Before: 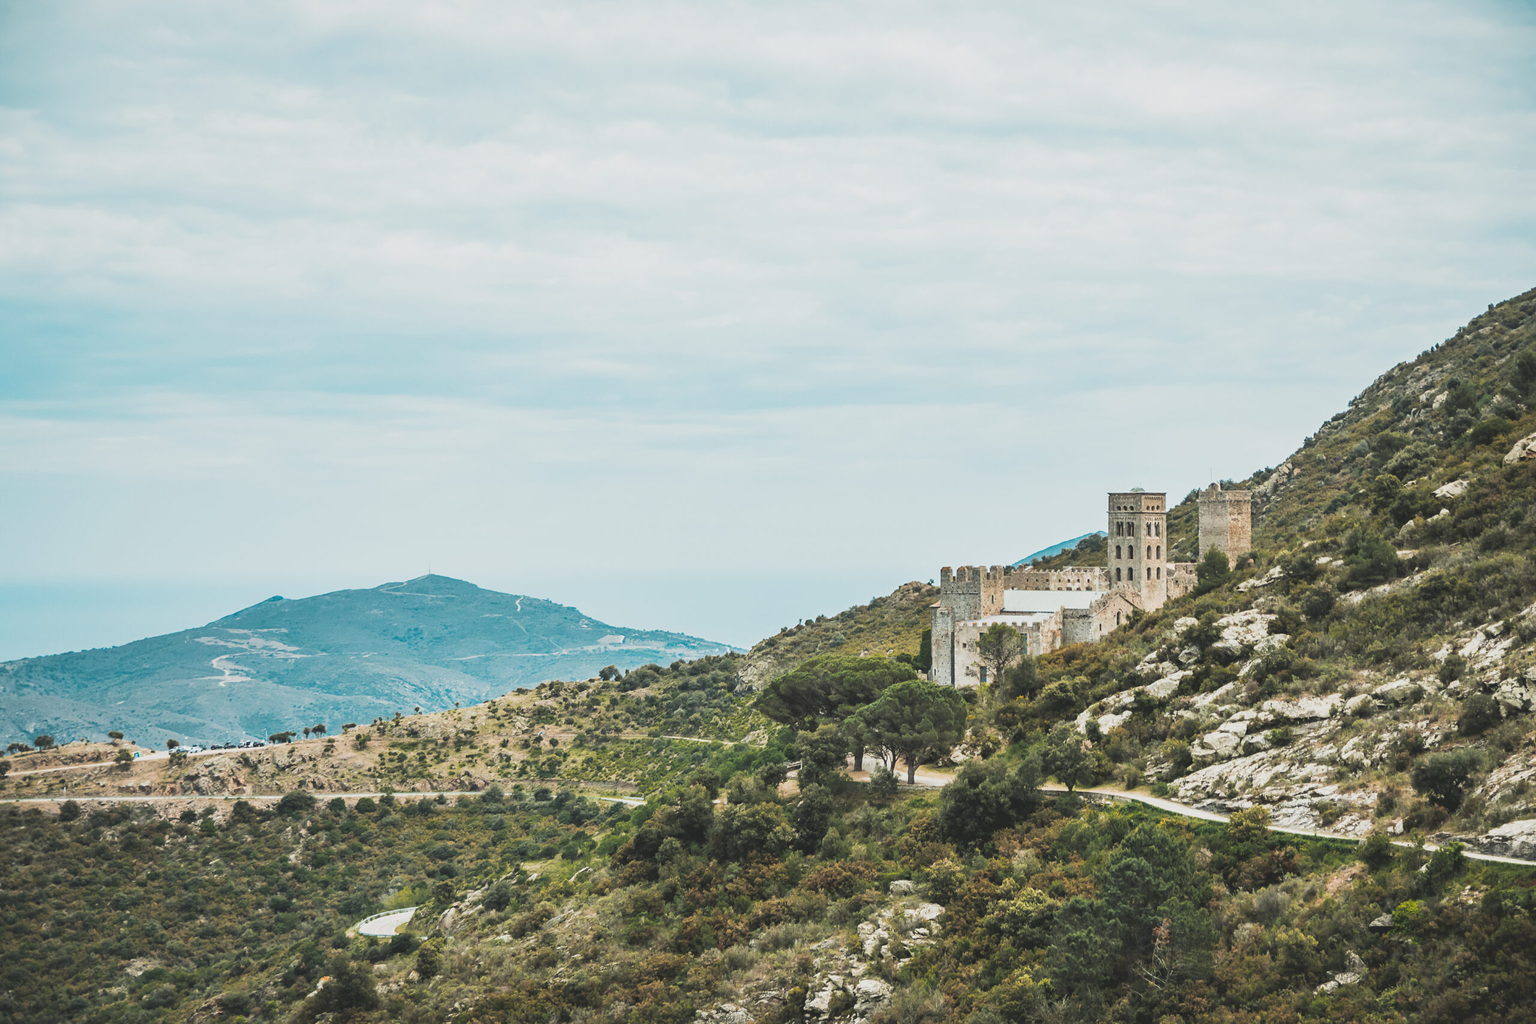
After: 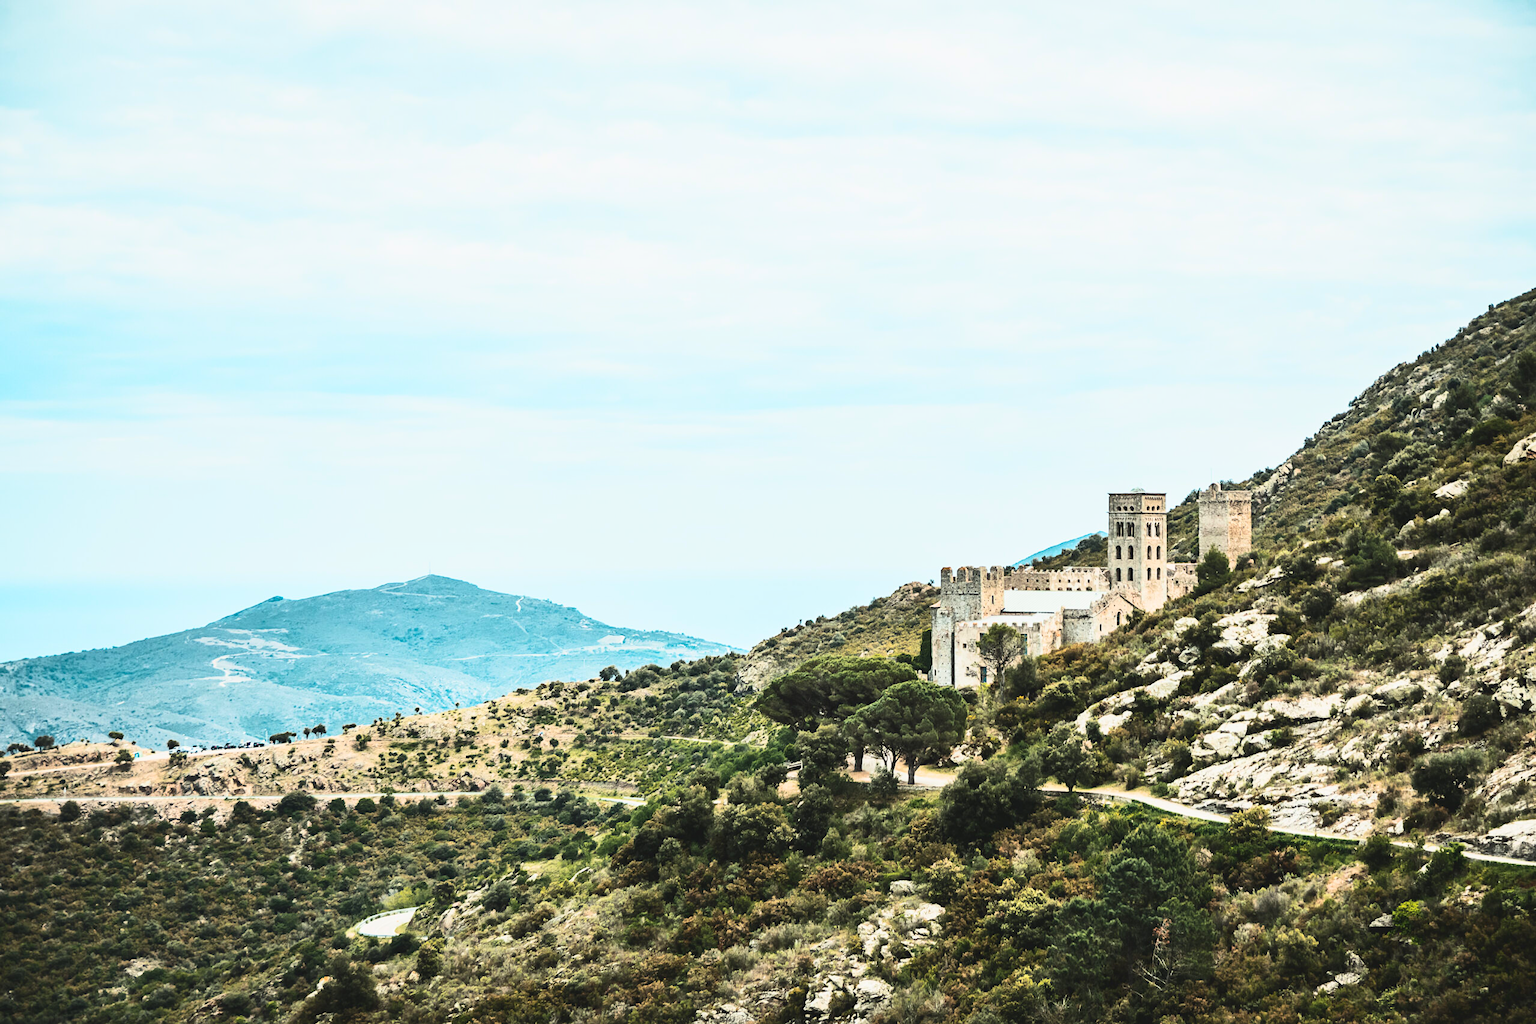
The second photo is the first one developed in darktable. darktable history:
contrast brightness saturation: contrast 0.409, brightness 0.095, saturation 0.206
tone equalizer: on, module defaults
